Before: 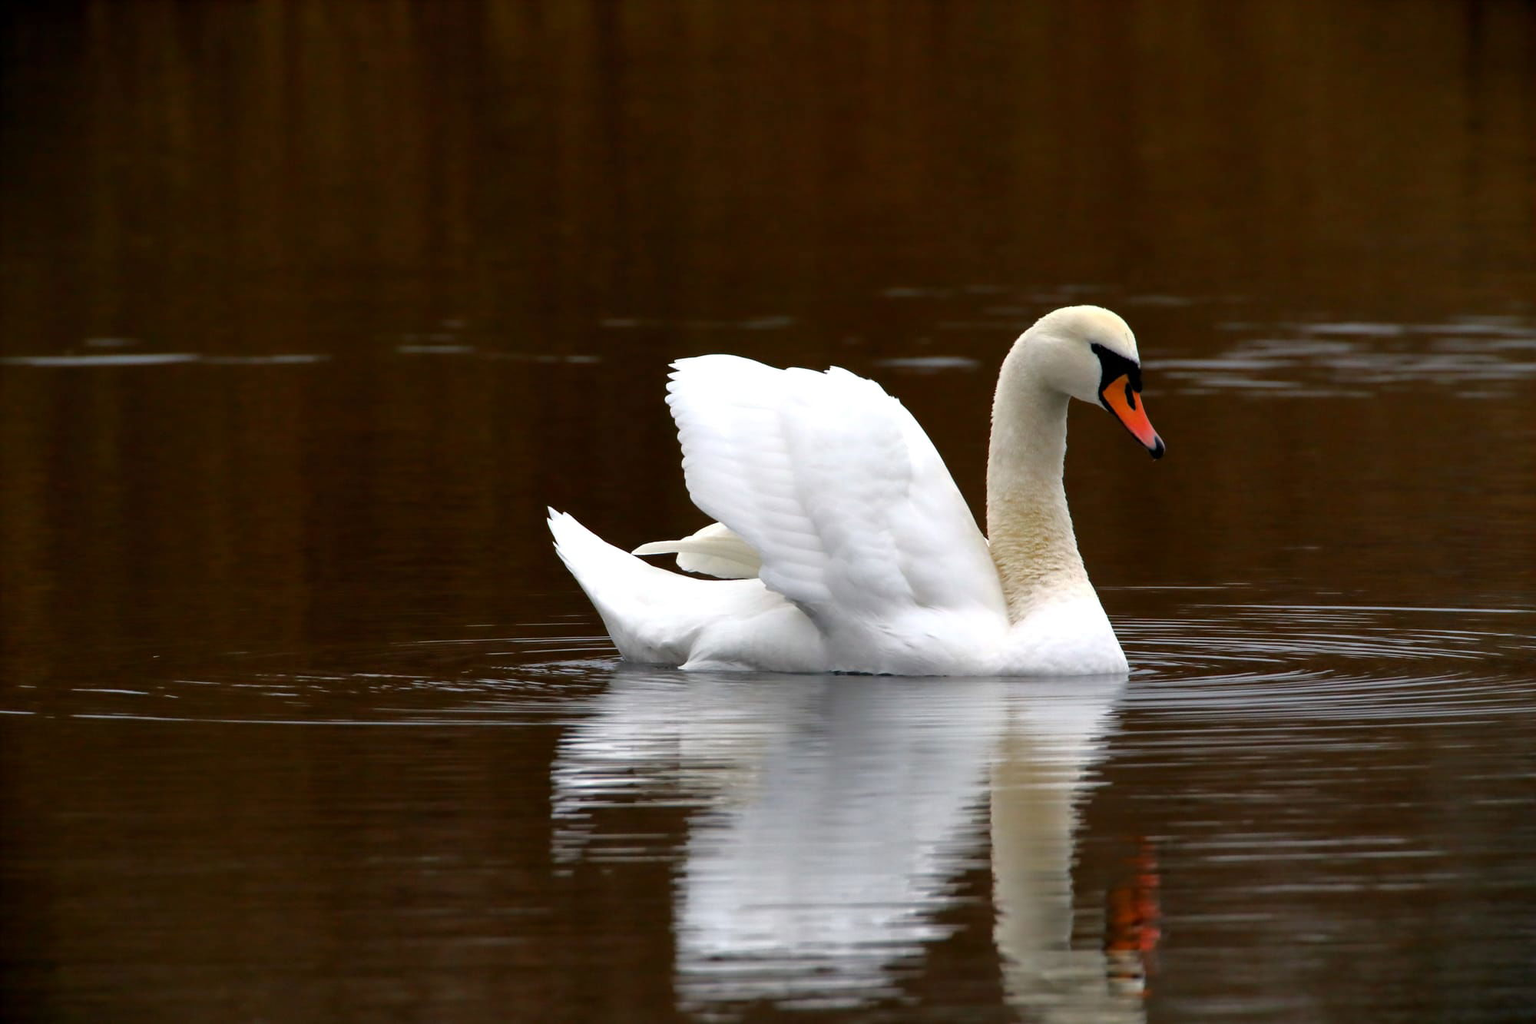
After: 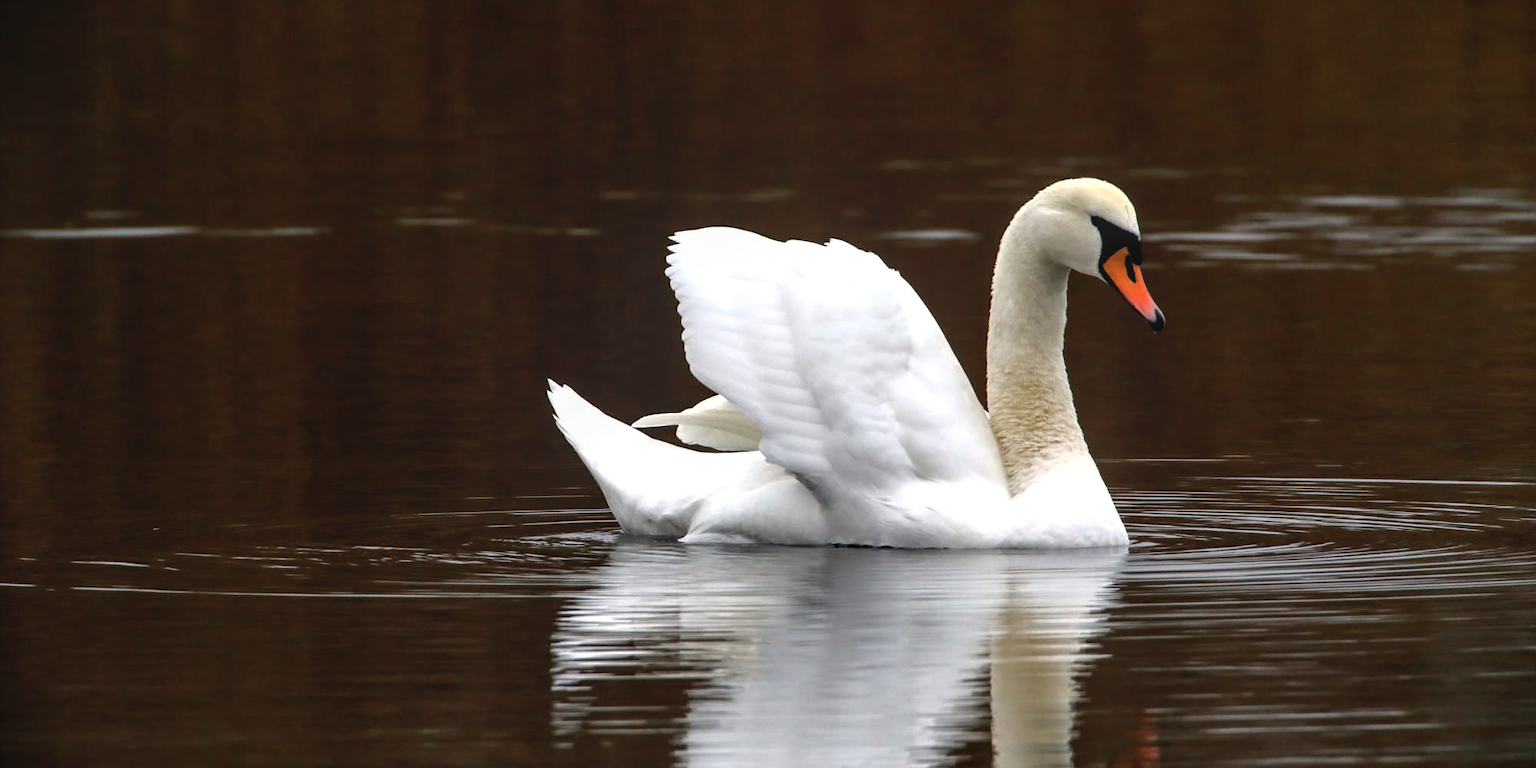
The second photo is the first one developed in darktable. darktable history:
contrast brightness saturation: contrast -0.094, saturation -0.104
tone equalizer: -8 EV -0.379 EV, -7 EV -0.359 EV, -6 EV -0.326 EV, -5 EV -0.253 EV, -3 EV 0.255 EV, -2 EV 0.356 EV, -1 EV 0.385 EV, +0 EV 0.405 EV, edges refinement/feathering 500, mask exposure compensation -1.57 EV, preserve details no
local contrast: detail 130%
crop and rotate: top 12.498%, bottom 12.399%
